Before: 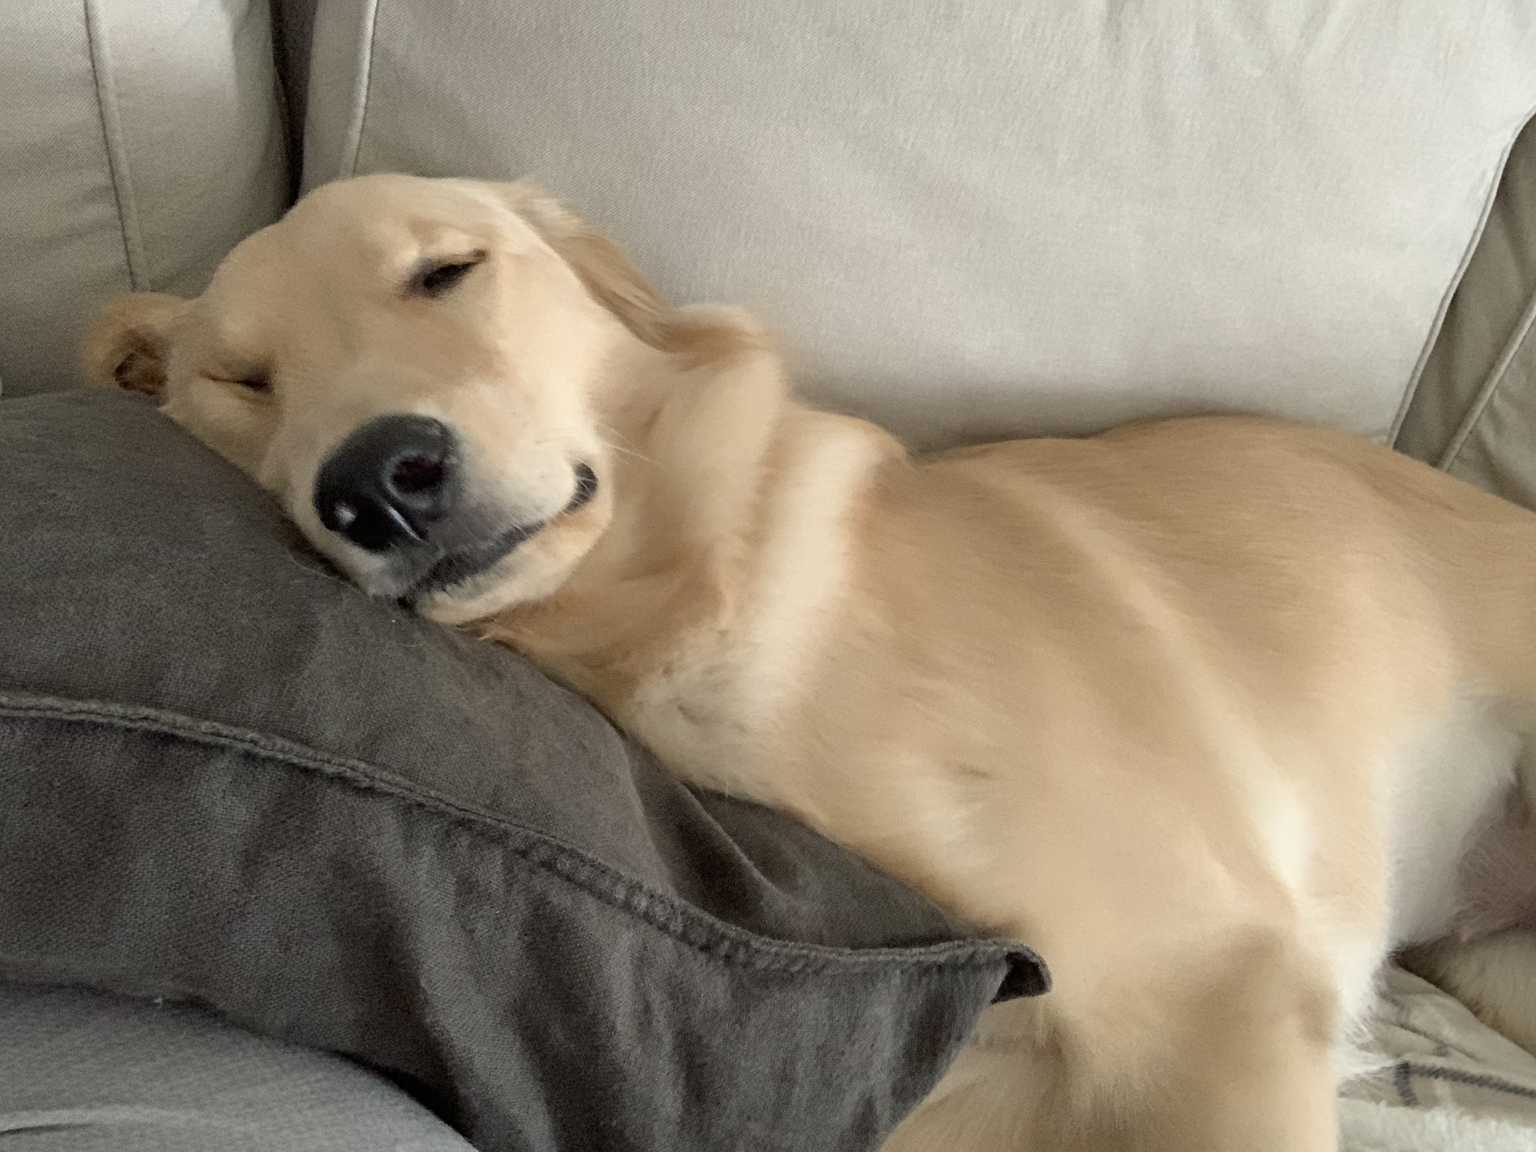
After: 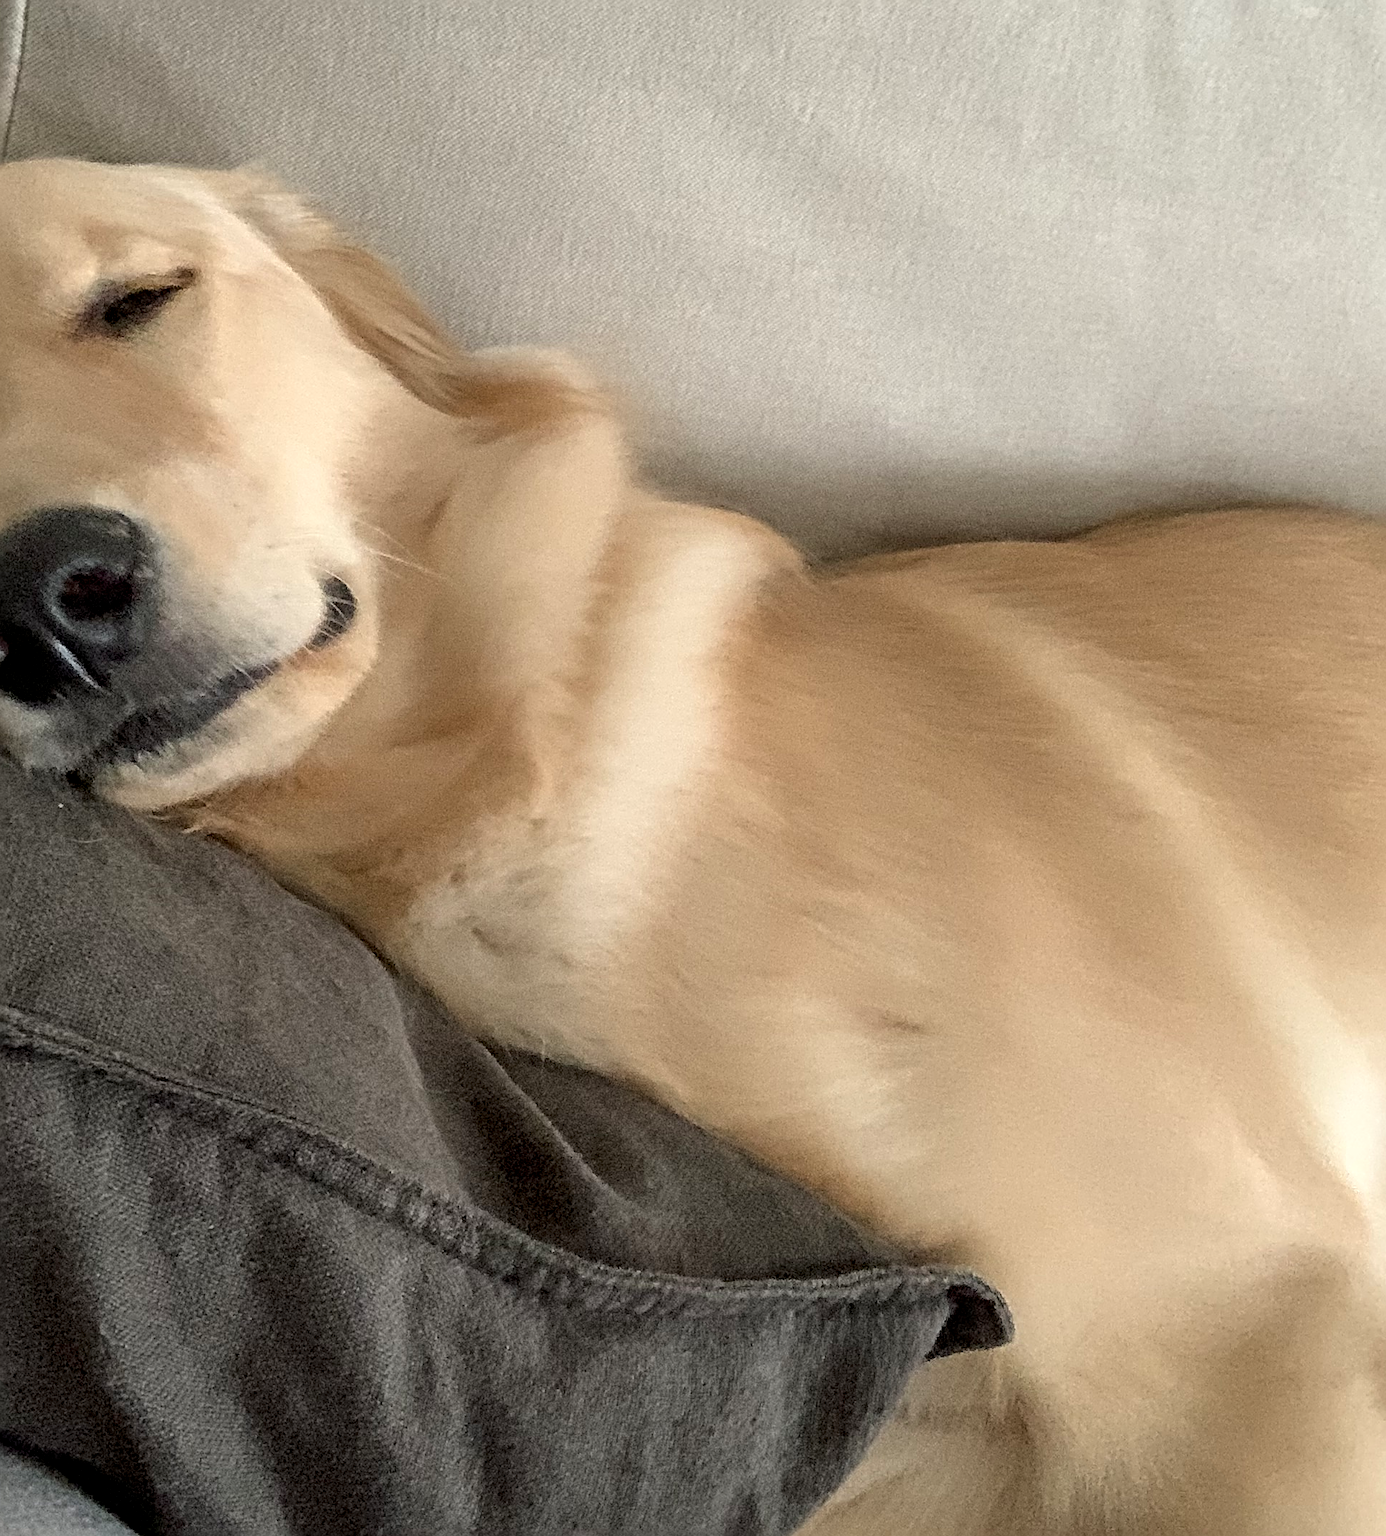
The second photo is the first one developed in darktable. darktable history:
crop and rotate: left 22.918%, top 5.629%, right 14.711%, bottom 2.247%
contrast brightness saturation: contrast 0.05
local contrast: on, module defaults
sharpen: radius 2.817, amount 0.715
white balance: emerald 1
